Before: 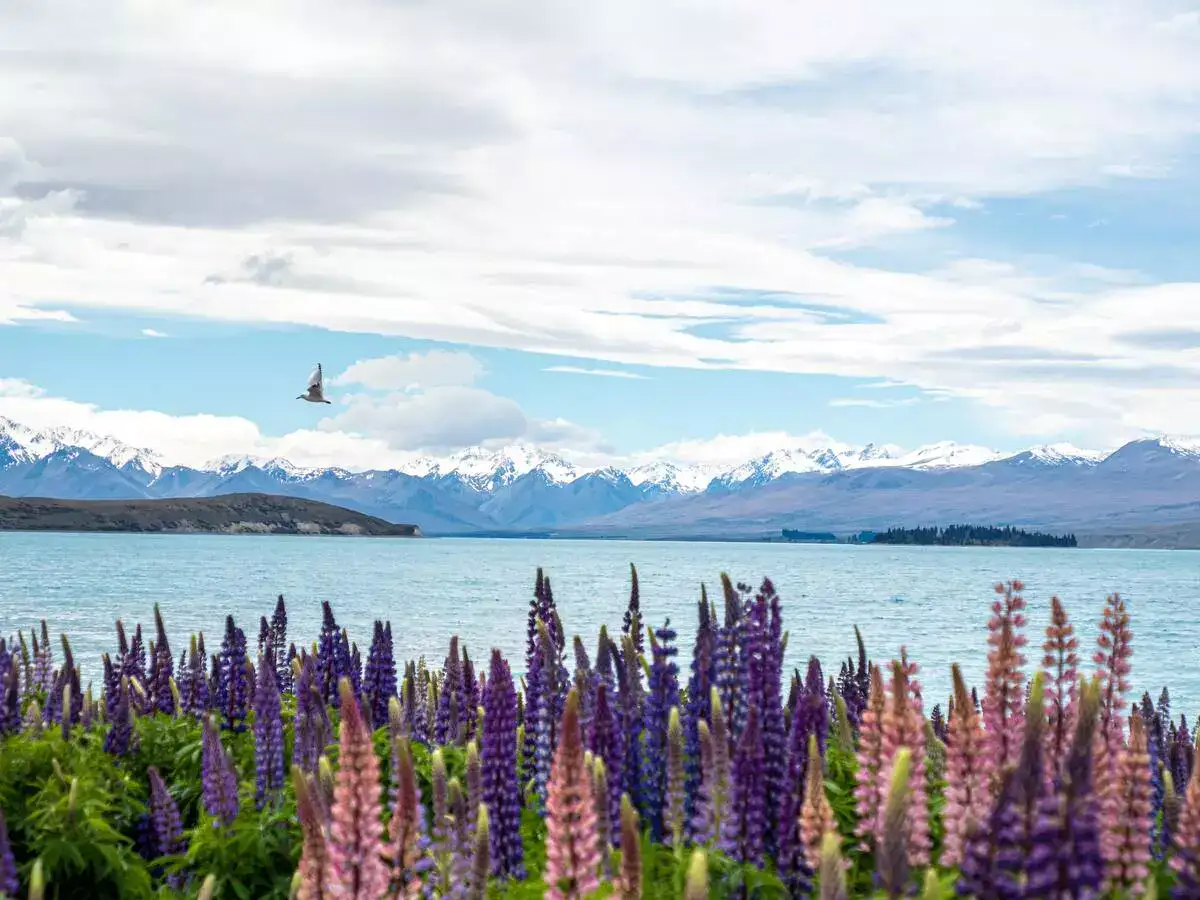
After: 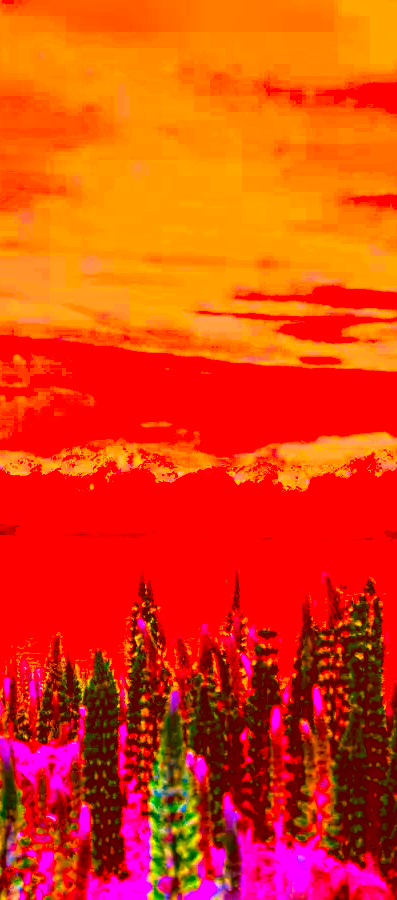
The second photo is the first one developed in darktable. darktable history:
color correction: highlights a* -39.38, highlights b* -39.91, shadows a* -39.82, shadows b* -39.72, saturation -2.99
exposure: black level correction 0, exposure 0.5 EV, compensate exposure bias true, compensate highlight preservation false
color balance rgb: linear chroma grading › global chroma 15.183%, perceptual saturation grading › global saturation 29.87%, global vibrance 16.234%, saturation formula JzAzBz (2021)
sharpen: amount 0.215
crop: left 33.236%, right 33.677%
local contrast: detail 130%
